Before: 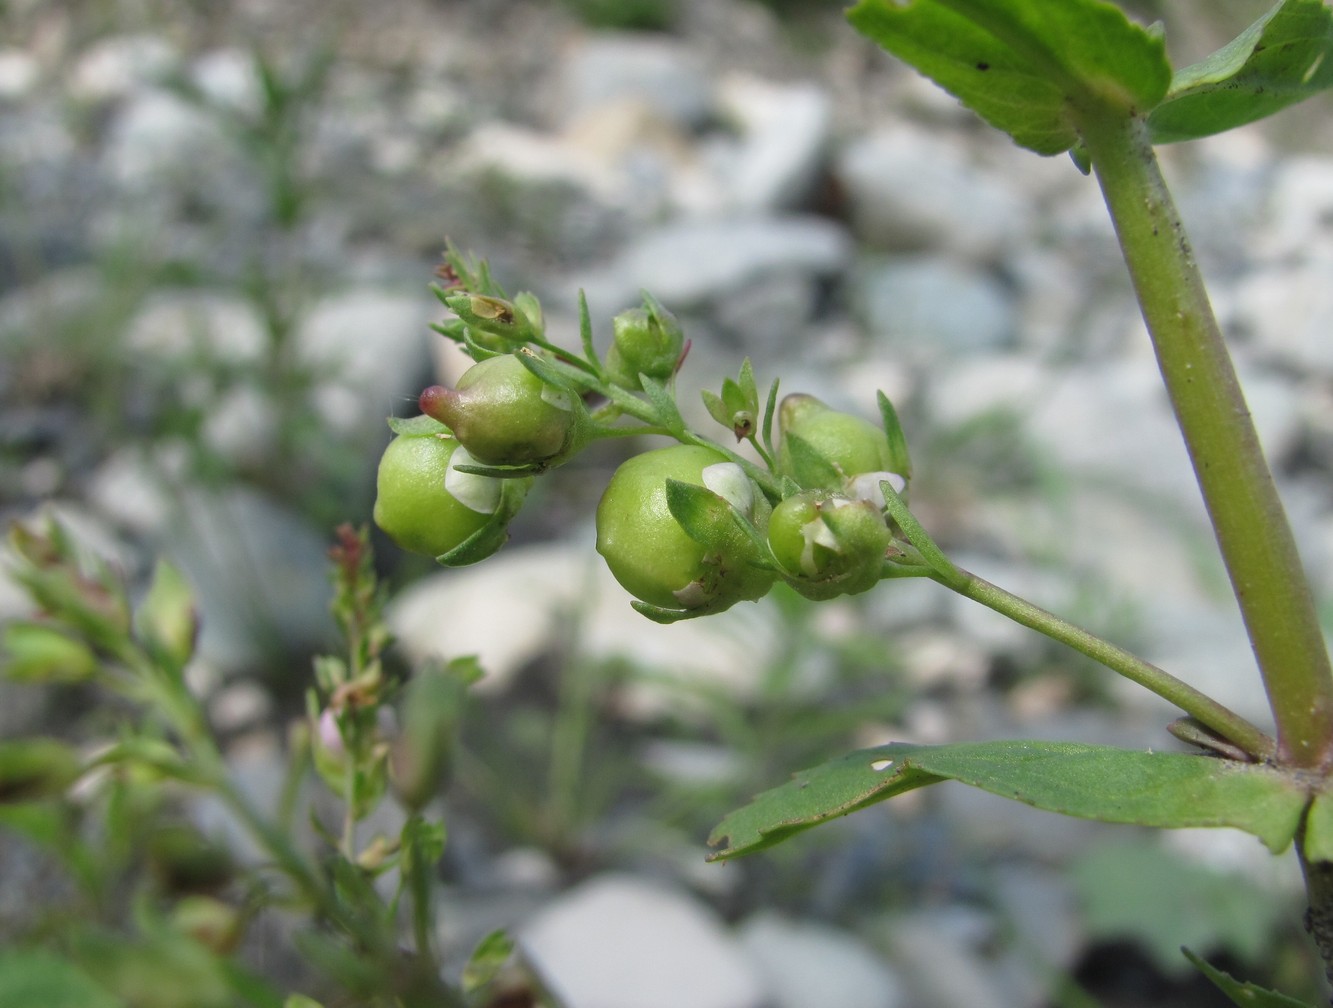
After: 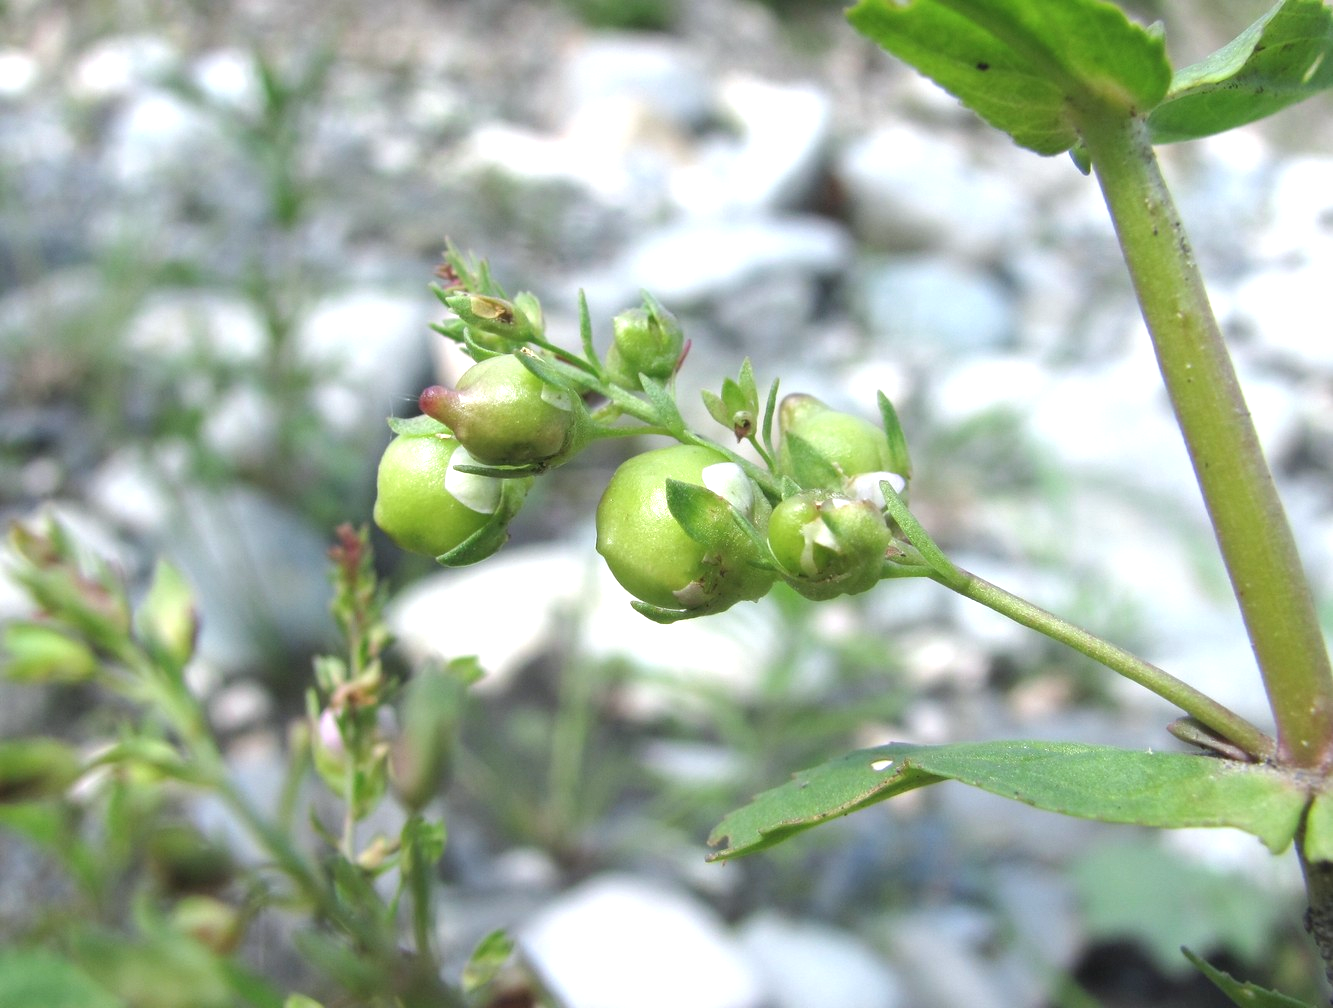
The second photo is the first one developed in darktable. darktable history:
exposure: black level correction 0, exposure 0.893 EV, compensate exposure bias true, compensate highlight preservation false
color correction: highlights a* -0.092, highlights b* -6, shadows a* -0.127, shadows b* -0.115
